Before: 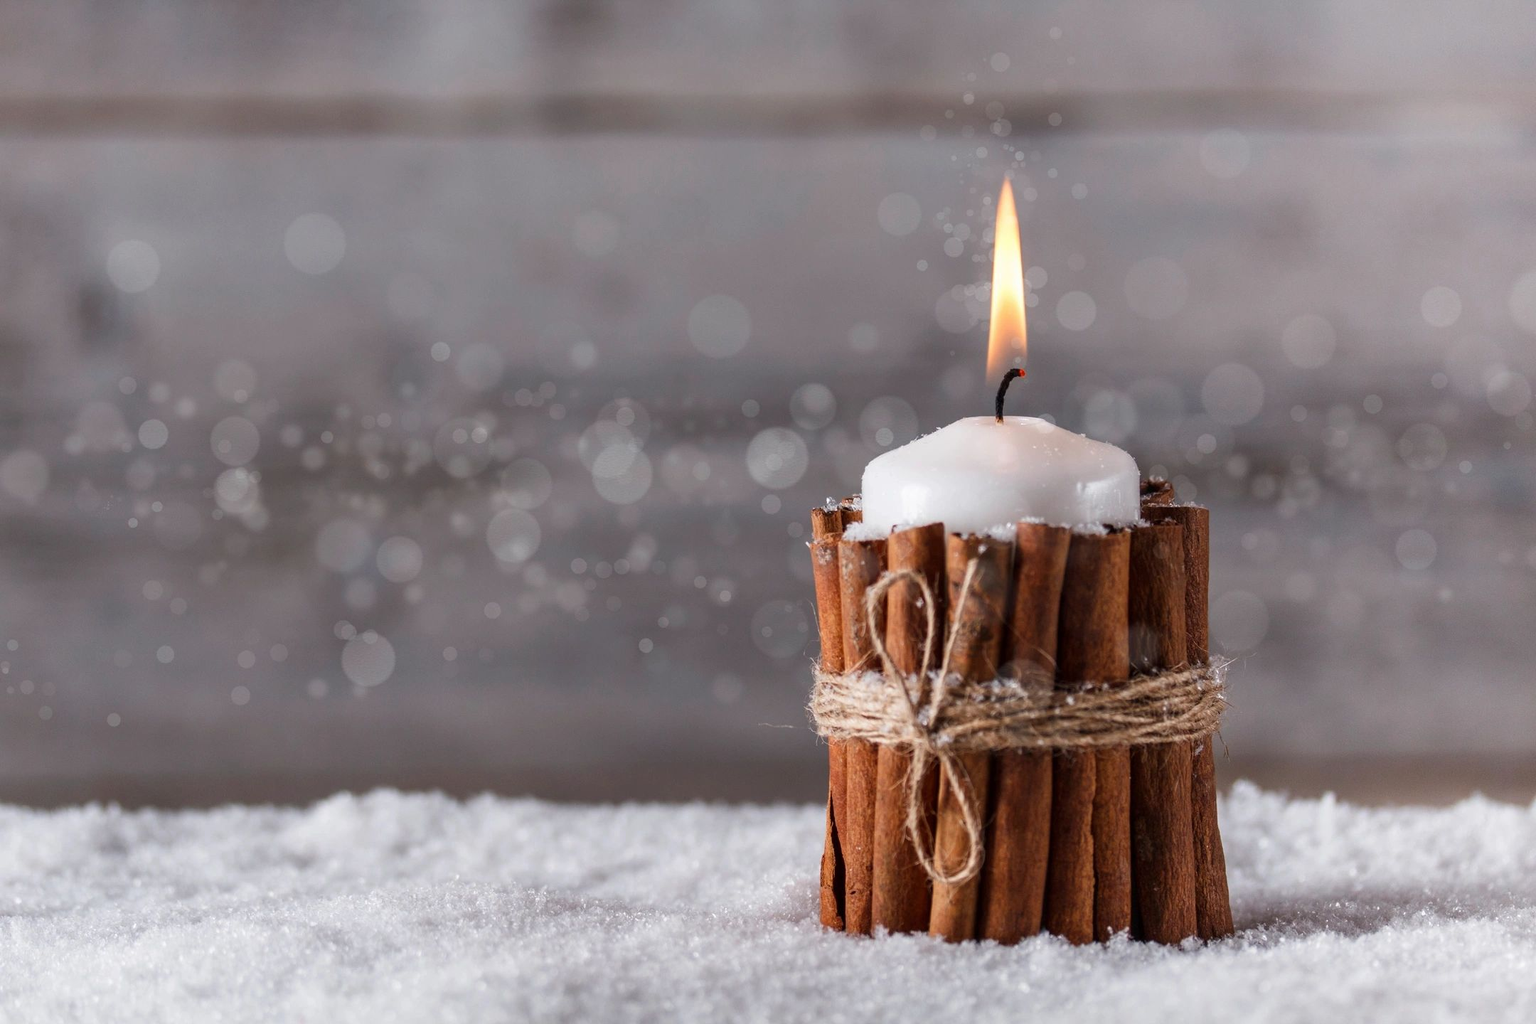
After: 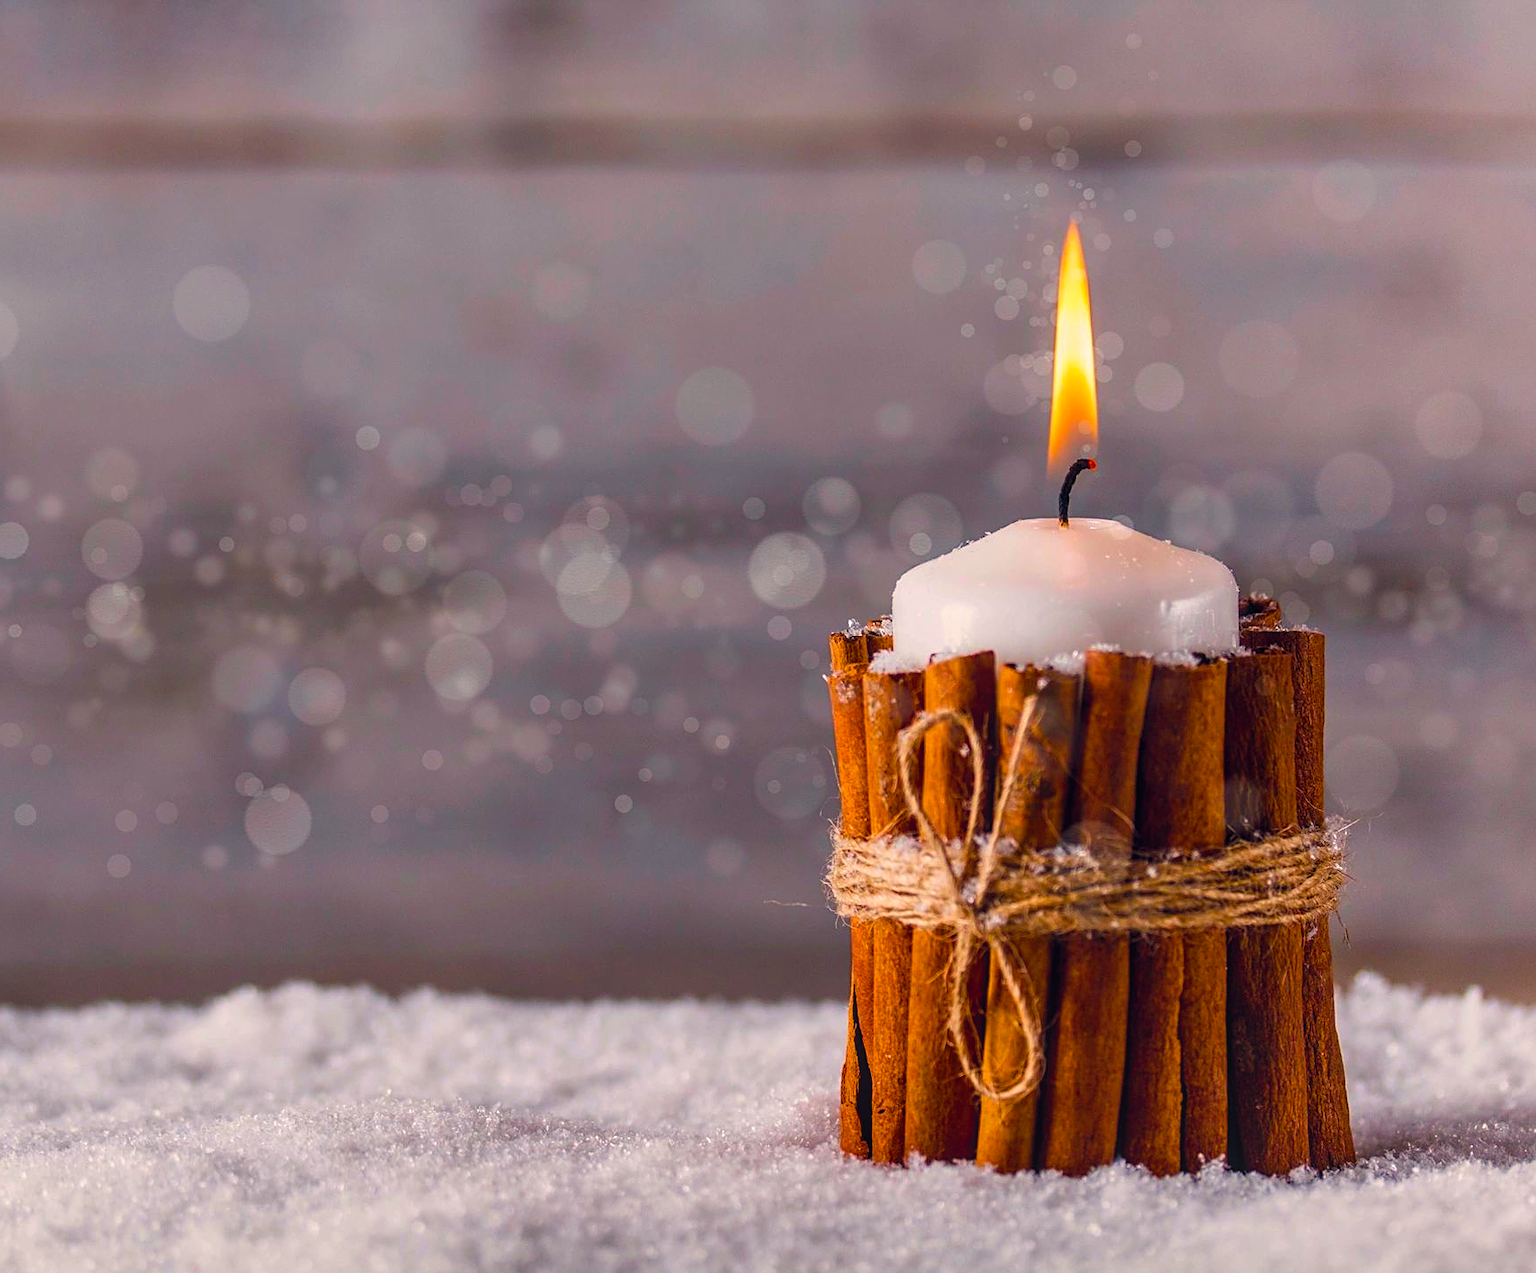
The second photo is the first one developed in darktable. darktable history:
local contrast: on, module defaults
crop and rotate: left 9.482%, right 10.185%
contrast brightness saturation: contrast -0.109
sharpen: on, module defaults
color balance rgb: highlights gain › chroma 3.05%, highlights gain › hue 60.12°, global offset › chroma 0.066%, global offset › hue 254.12°, linear chroma grading › global chroma 15.194%, perceptual saturation grading › global saturation 31.176%, global vibrance 50.629%
shadows and highlights: radius 262.96, soften with gaussian
